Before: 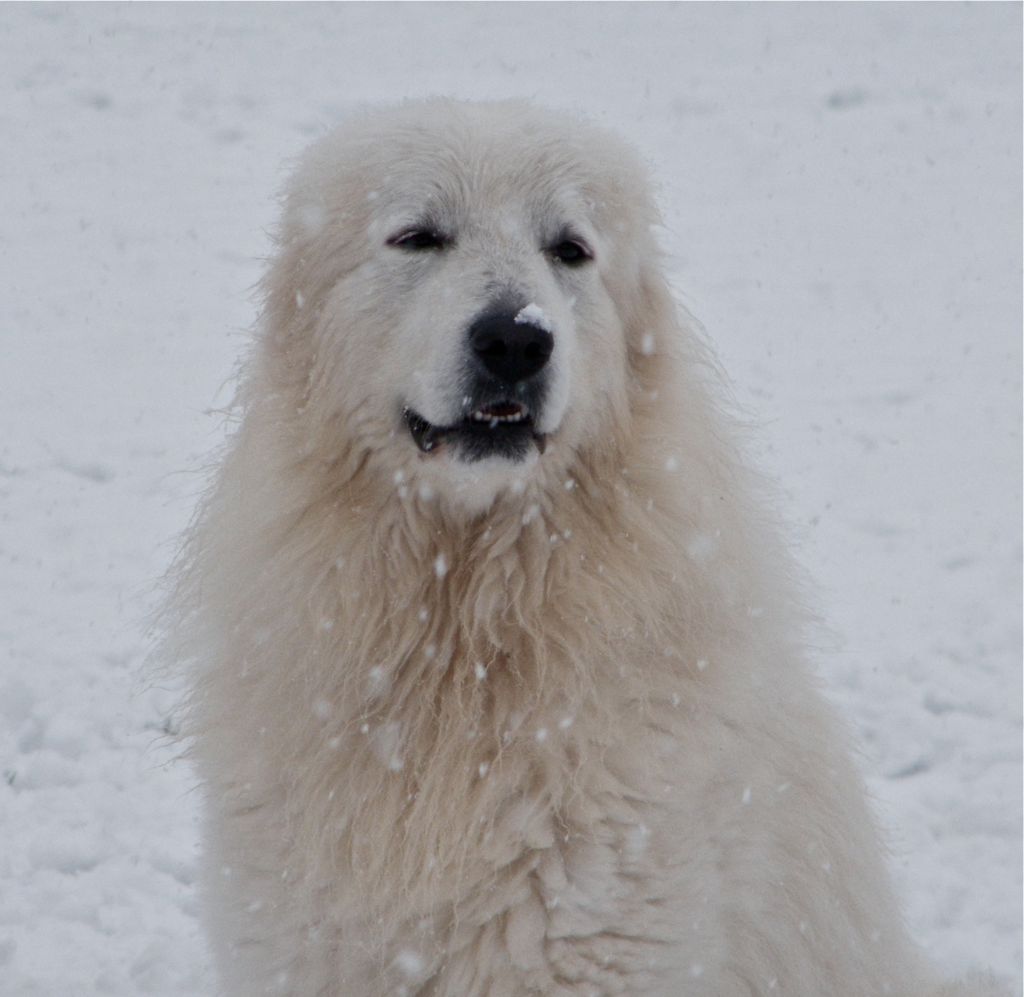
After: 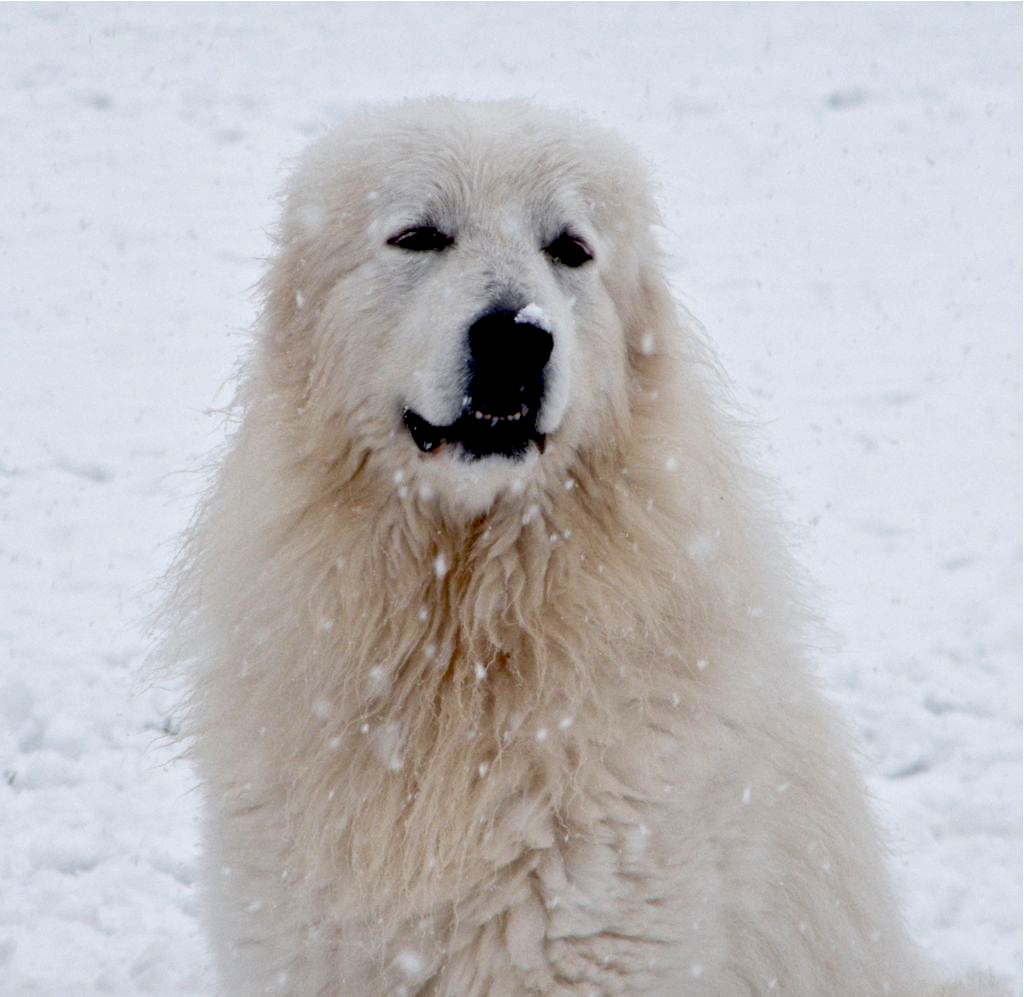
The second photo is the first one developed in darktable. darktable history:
exposure: black level correction 0.04, exposure 0.5 EV, compensate highlight preservation false
